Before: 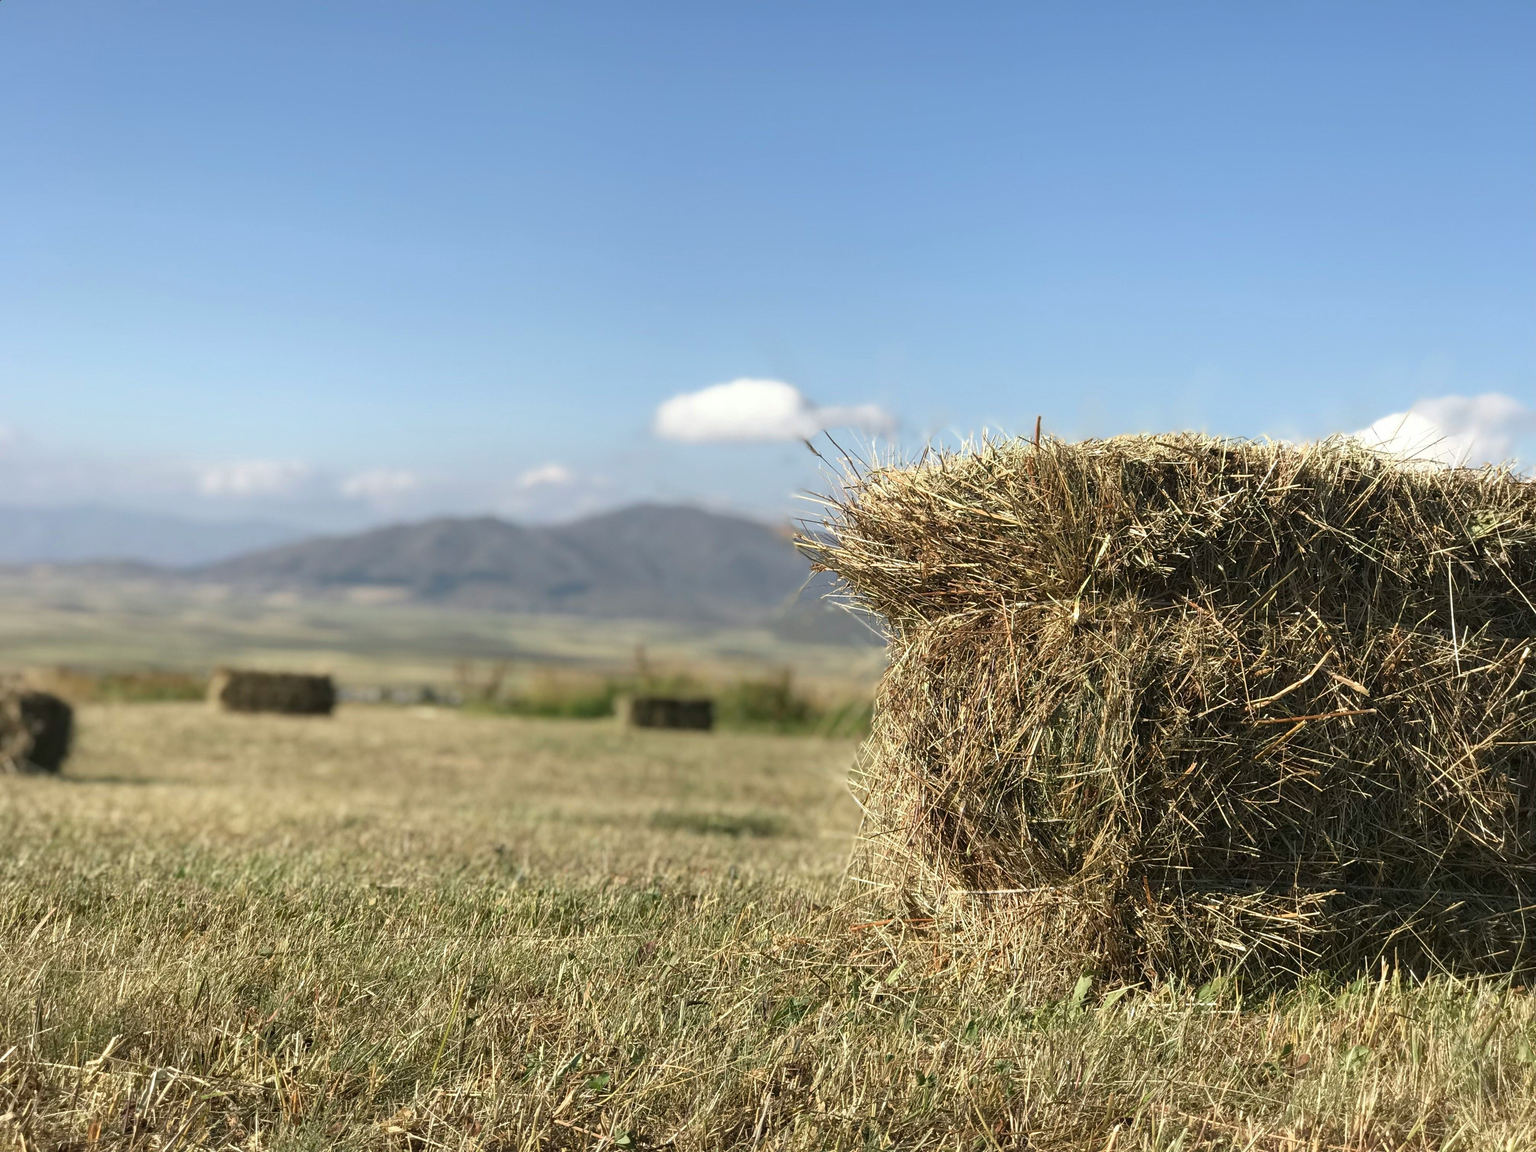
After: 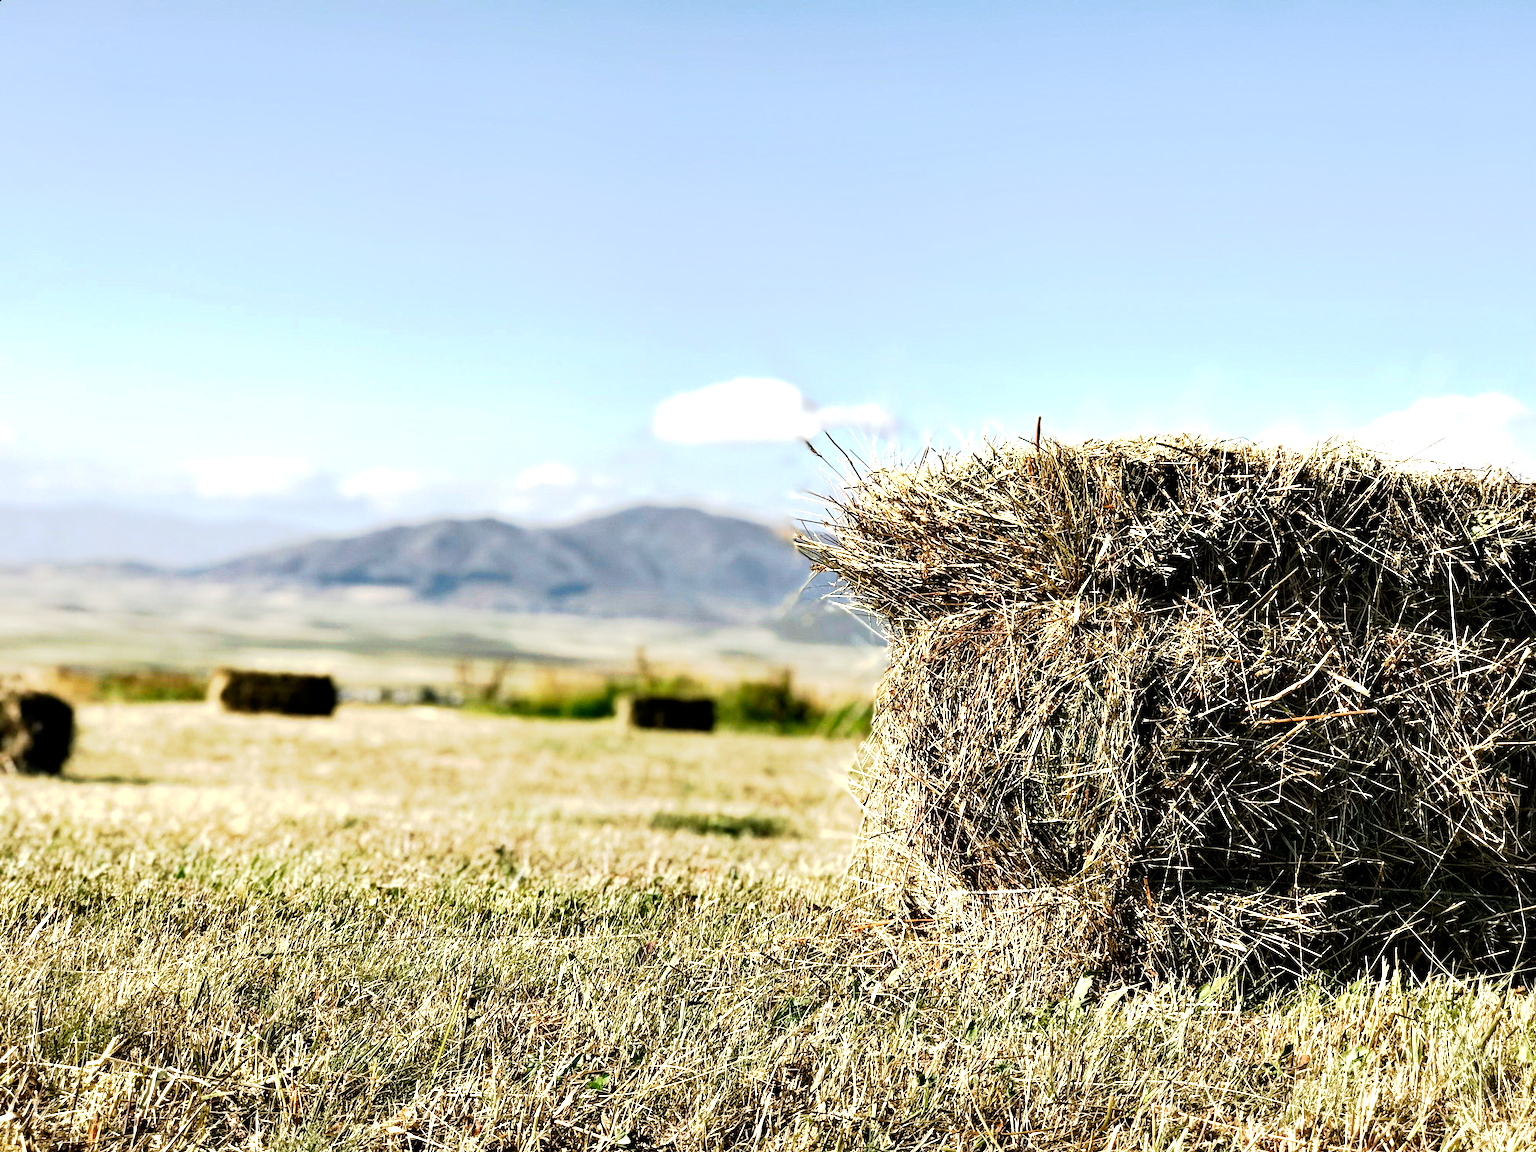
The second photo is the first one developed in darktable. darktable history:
contrast equalizer: y [[0.6 ×6], [0.55 ×6], [0 ×6], [0 ×6], [0 ×6]]
tone curve: curves: ch0 [(0, 0) (0.003, 0.001) (0.011, 0.001) (0.025, 0.001) (0.044, 0.001) (0.069, 0.003) (0.1, 0.007) (0.136, 0.013) (0.177, 0.032) (0.224, 0.083) (0.277, 0.157) (0.335, 0.237) (0.399, 0.334) (0.468, 0.446) (0.543, 0.562) (0.623, 0.683) (0.709, 0.801) (0.801, 0.869) (0.898, 0.918) (1, 1)], preserve colors none
exposure: black level correction 0, exposure 0.693 EV, compensate exposure bias true, compensate highlight preservation false
